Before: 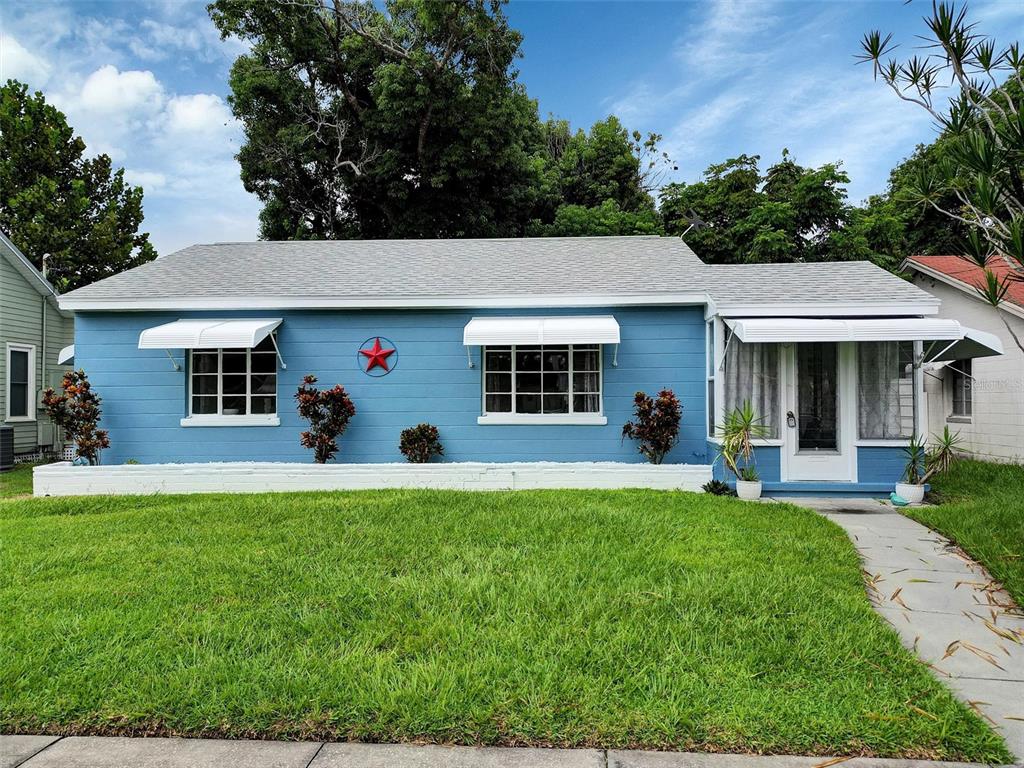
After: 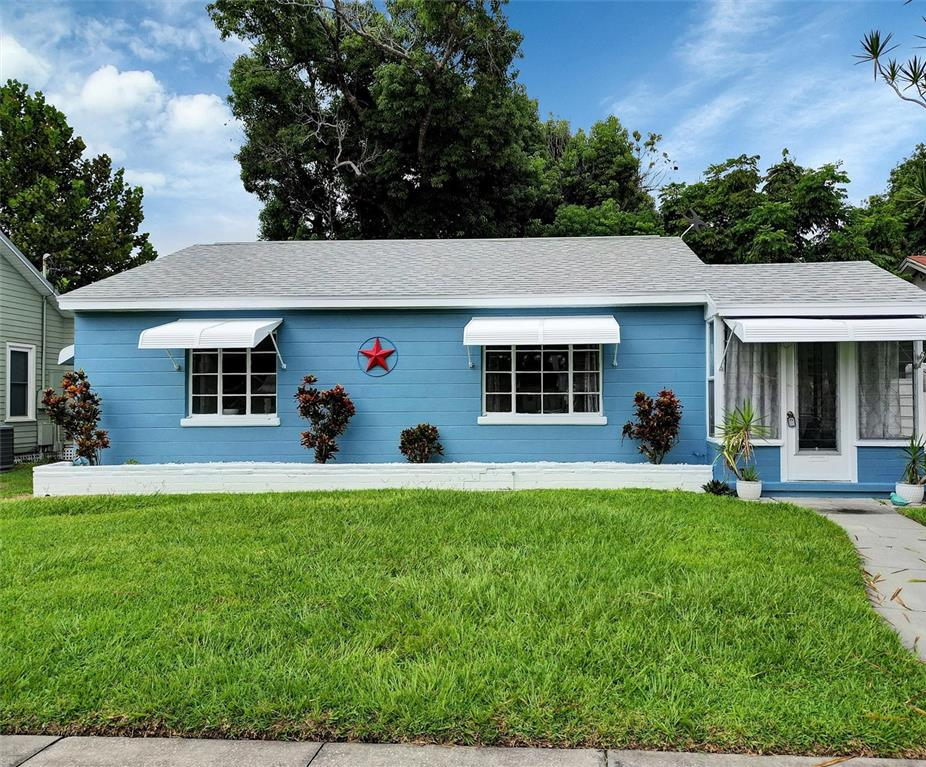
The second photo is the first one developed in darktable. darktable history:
white balance: emerald 1
crop: right 9.509%, bottom 0.031%
